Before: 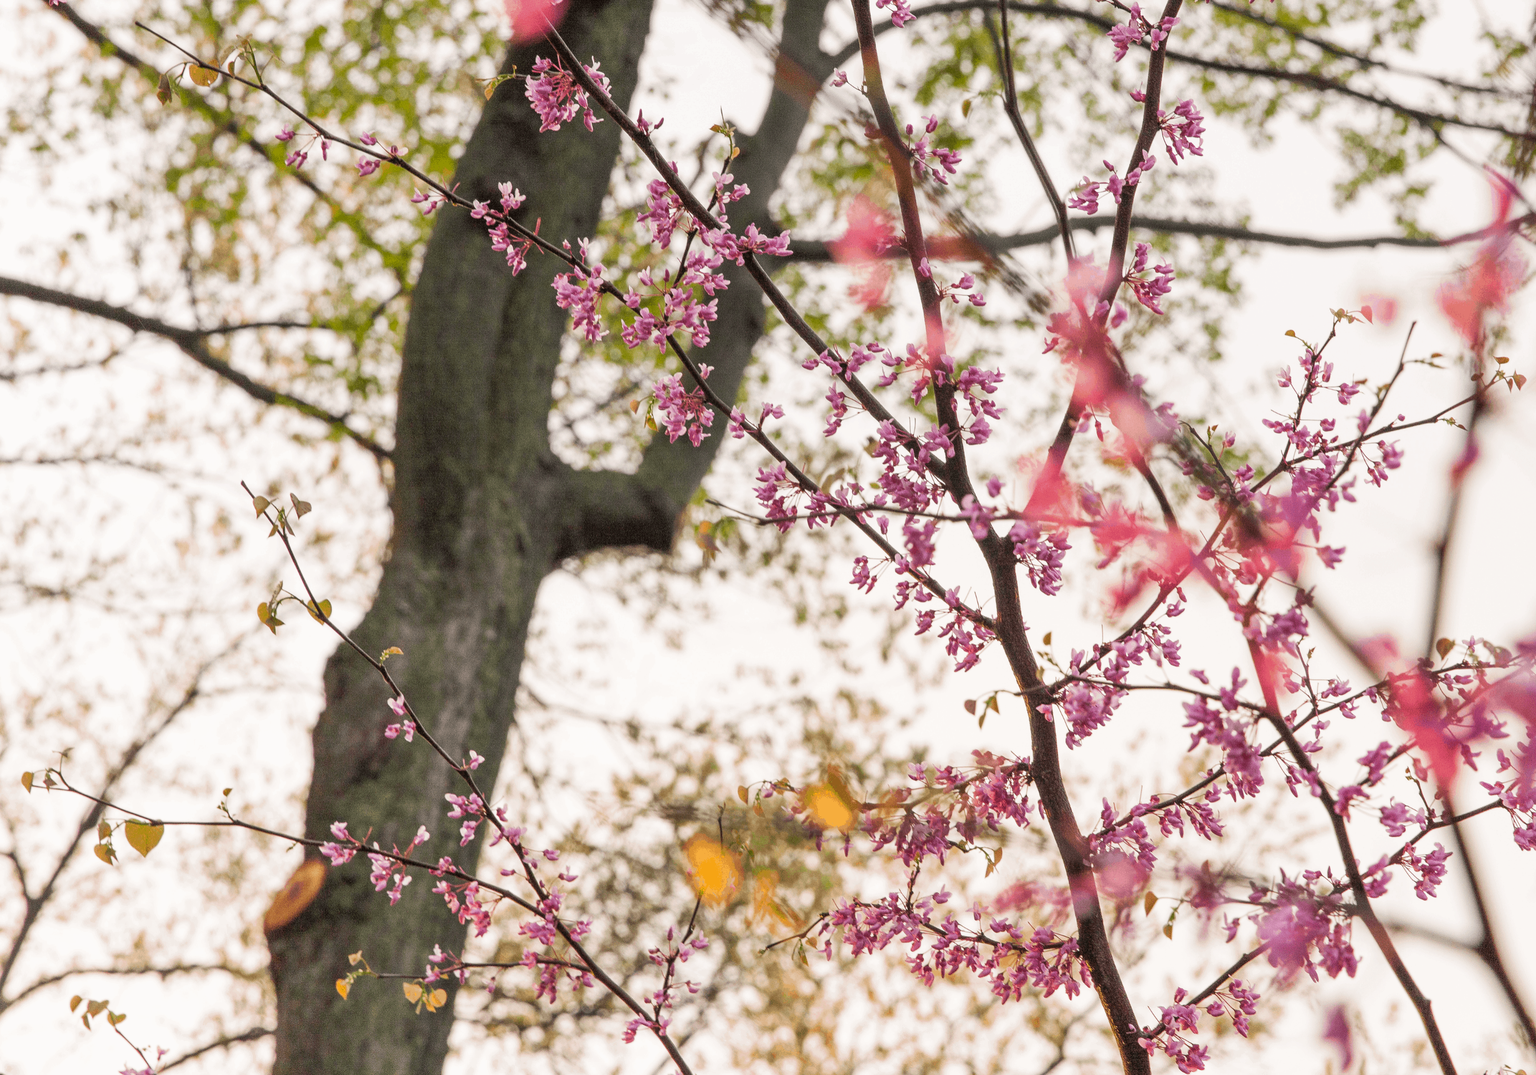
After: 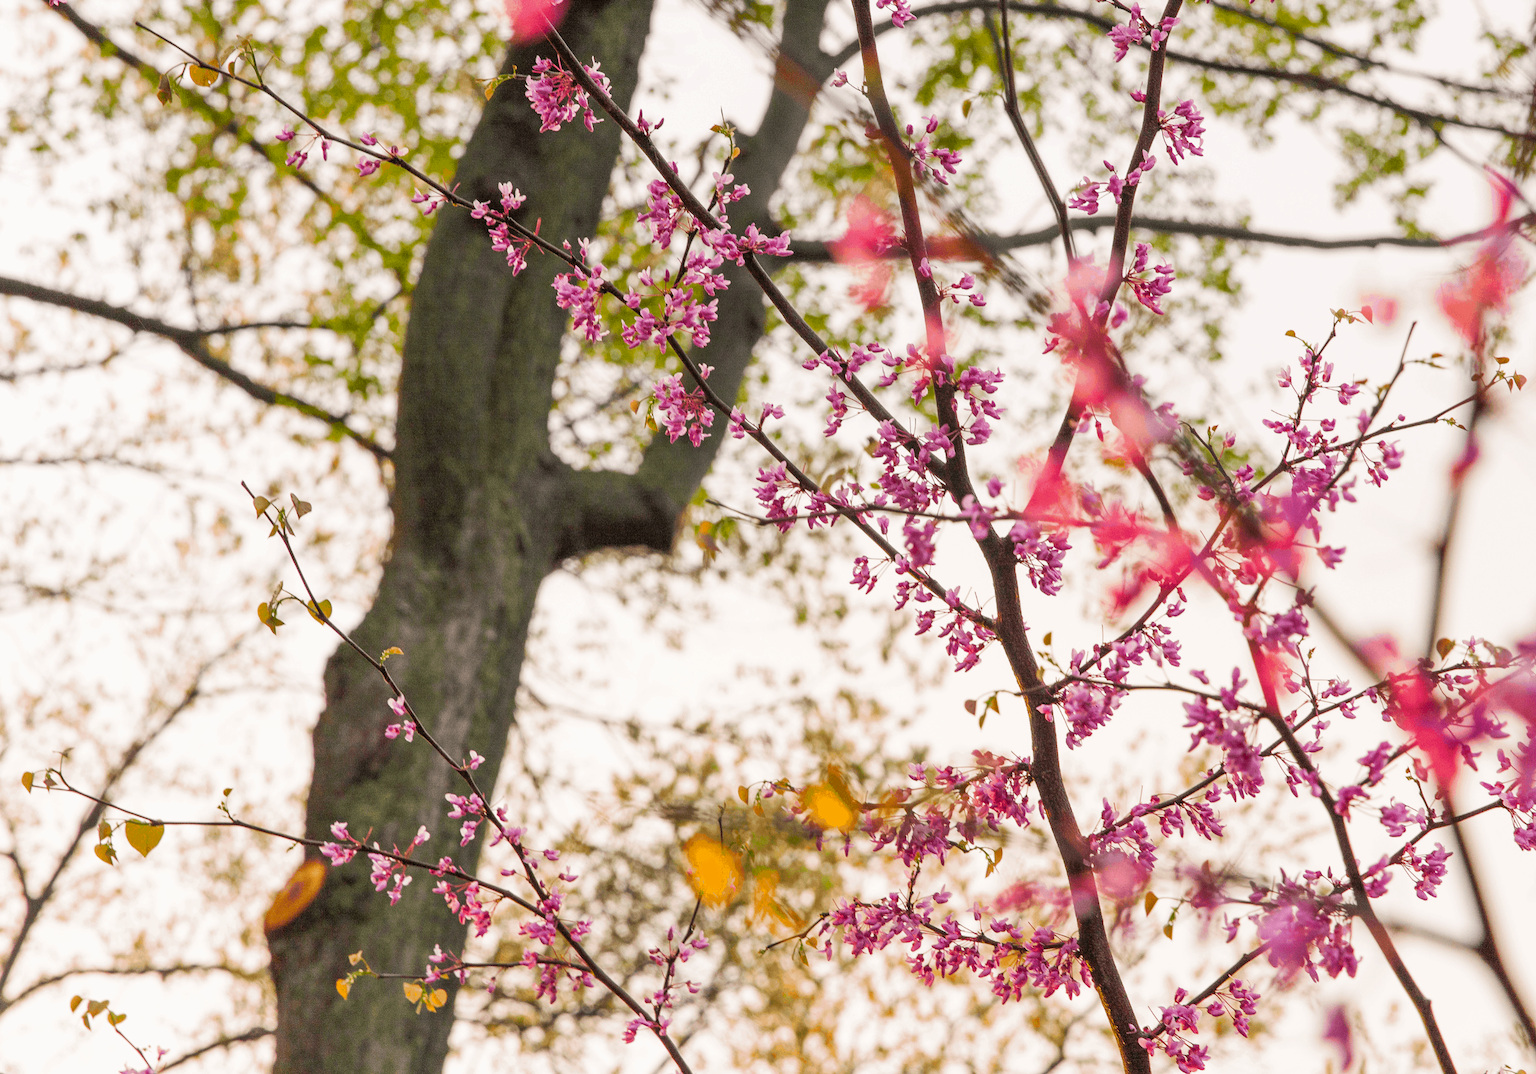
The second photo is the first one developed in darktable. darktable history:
color balance rgb: perceptual saturation grading › global saturation 30.02%
